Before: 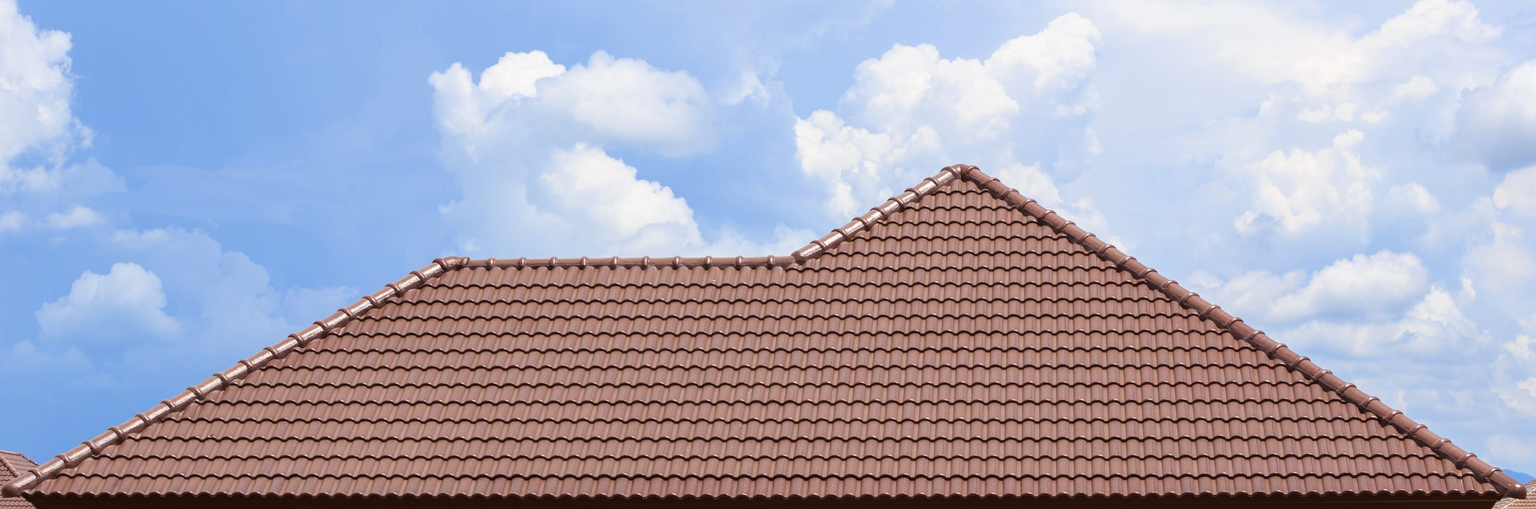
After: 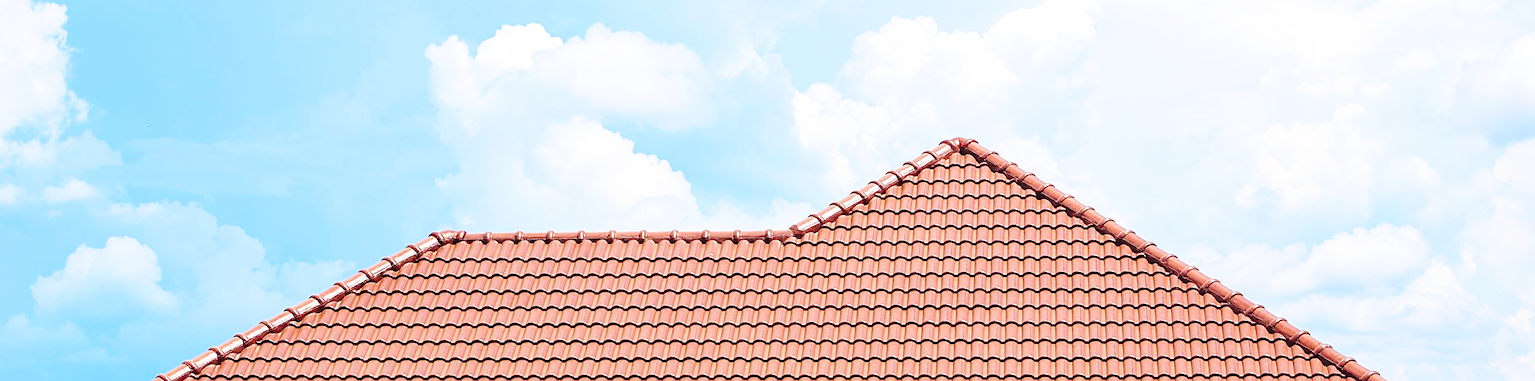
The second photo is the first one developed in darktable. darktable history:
color balance rgb: perceptual saturation grading › global saturation 10%, global vibrance 10%
contrast brightness saturation: saturation 0.5
base curve: curves: ch0 [(0, 0) (0.032, 0.037) (0.105, 0.228) (0.435, 0.76) (0.856, 0.983) (1, 1)], preserve colors none
sharpen: amount 0.901
crop: left 0.387%, top 5.469%, bottom 19.809%
